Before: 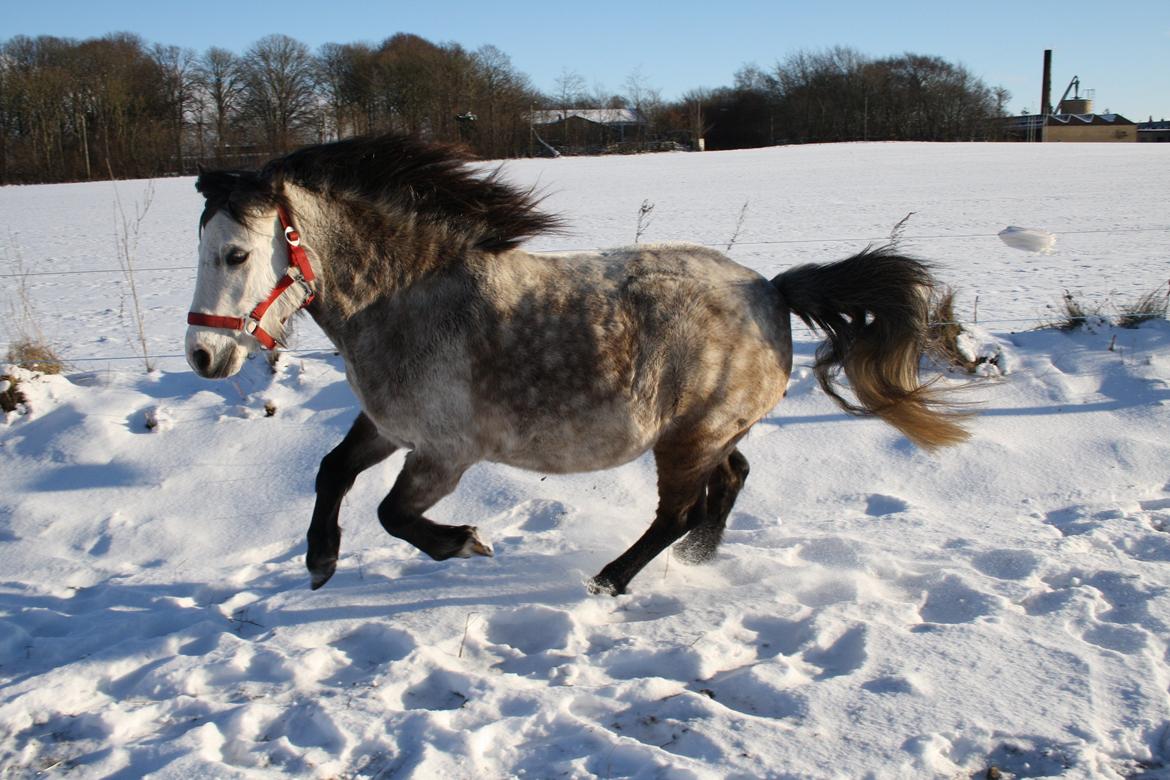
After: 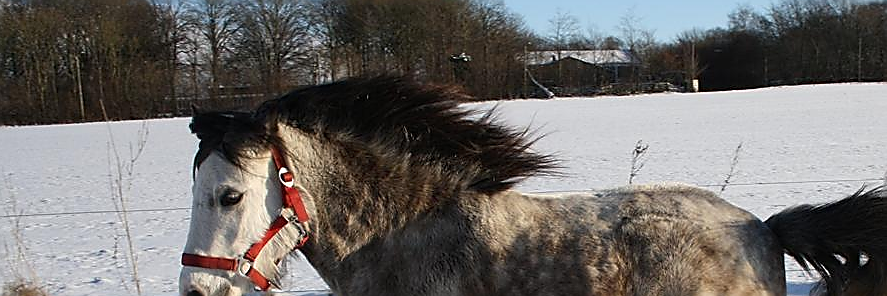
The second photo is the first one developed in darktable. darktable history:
sharpen: radius 1.409, amount 1.246, threshold 0.818
crop: left 0.577%, top 7.632%, right 23.574%, bottom 54.386%
